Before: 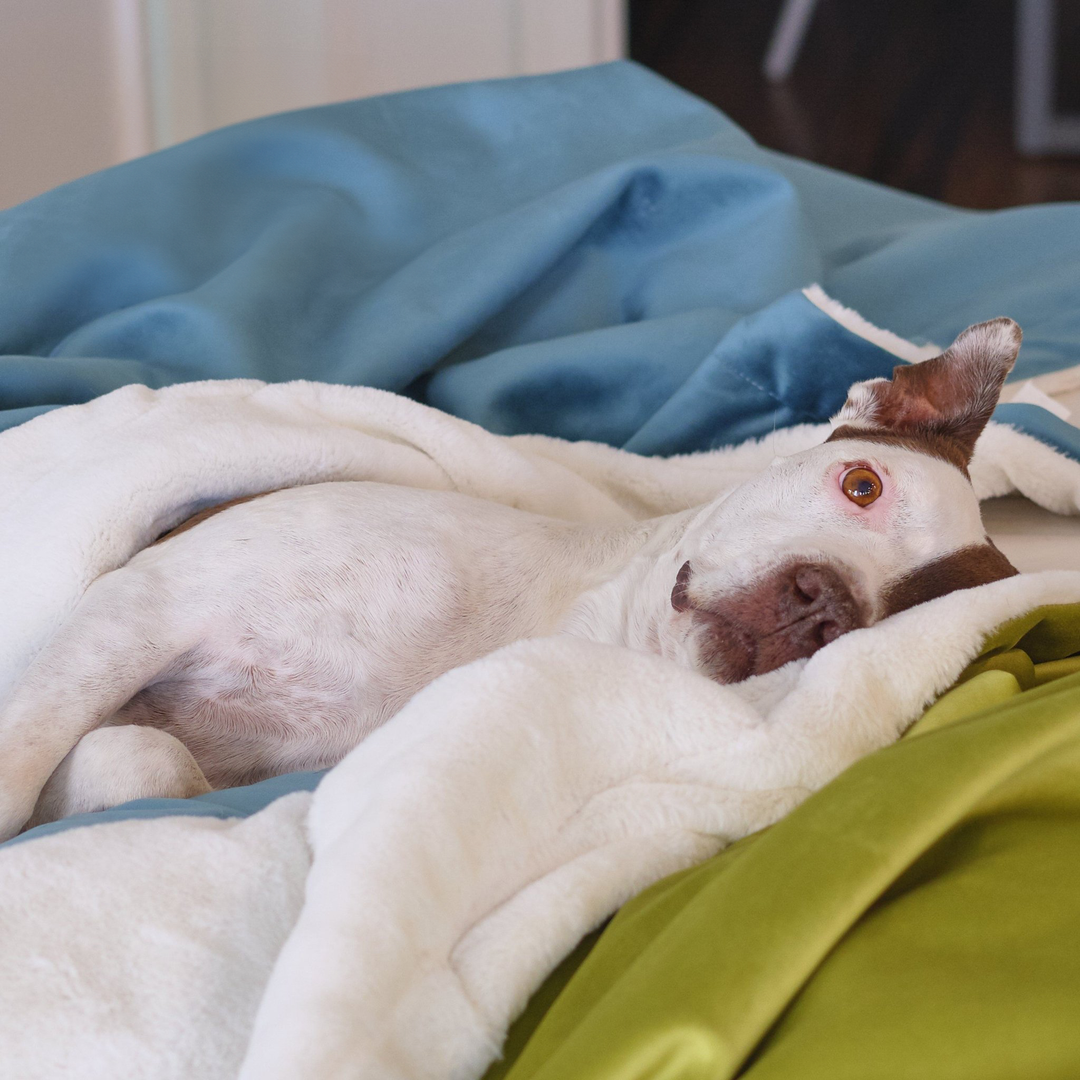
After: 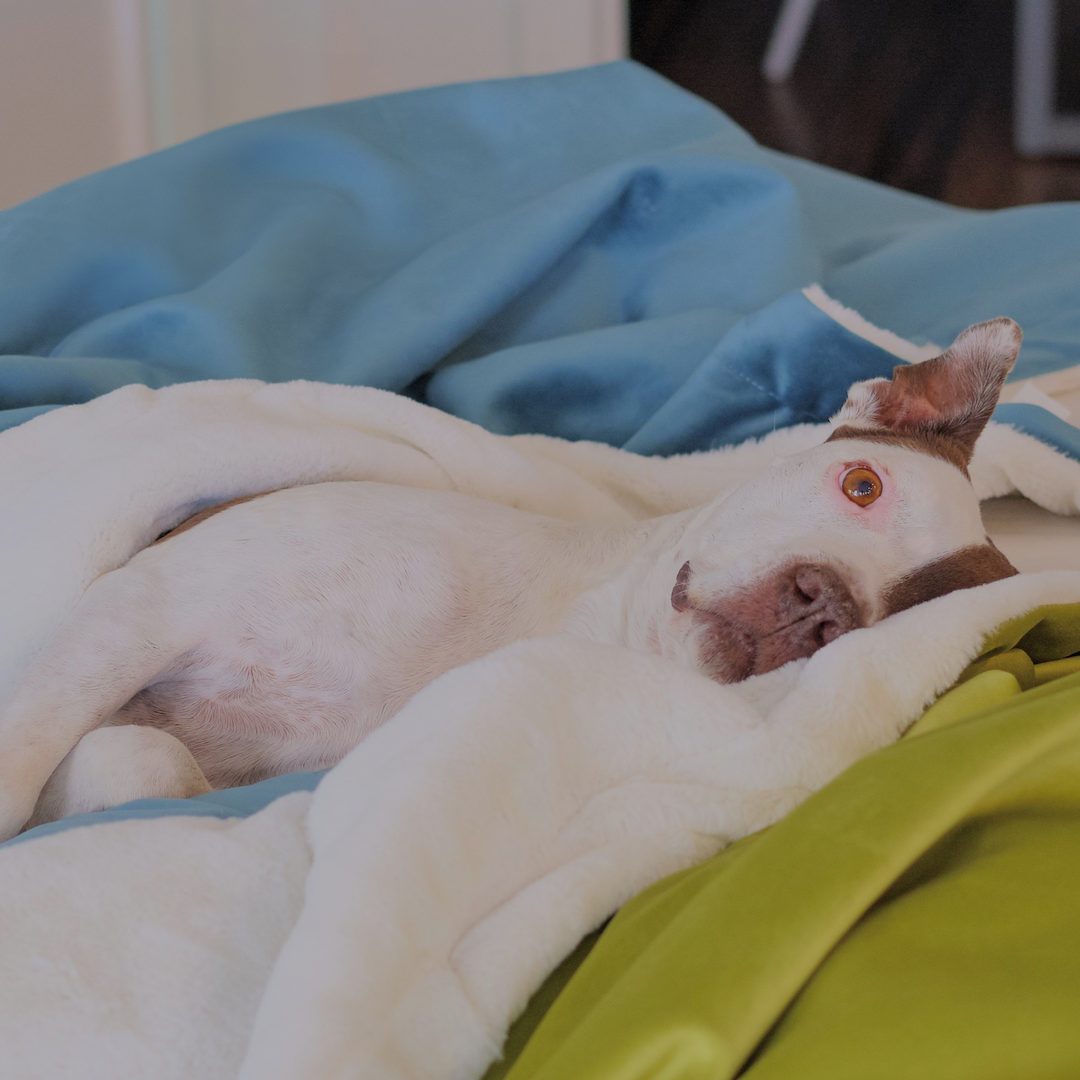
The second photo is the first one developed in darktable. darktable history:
filmic rgb: black relative exposure -7.05 EV, white relative exposure 5.95 EV, target black luminance 0%, hardness 2.75, latitude 61.34%, contrast 0.69, highlights saturation mix 11.25%, shadows ↔ highlights balance -0.065%, color science v6 (2022)
